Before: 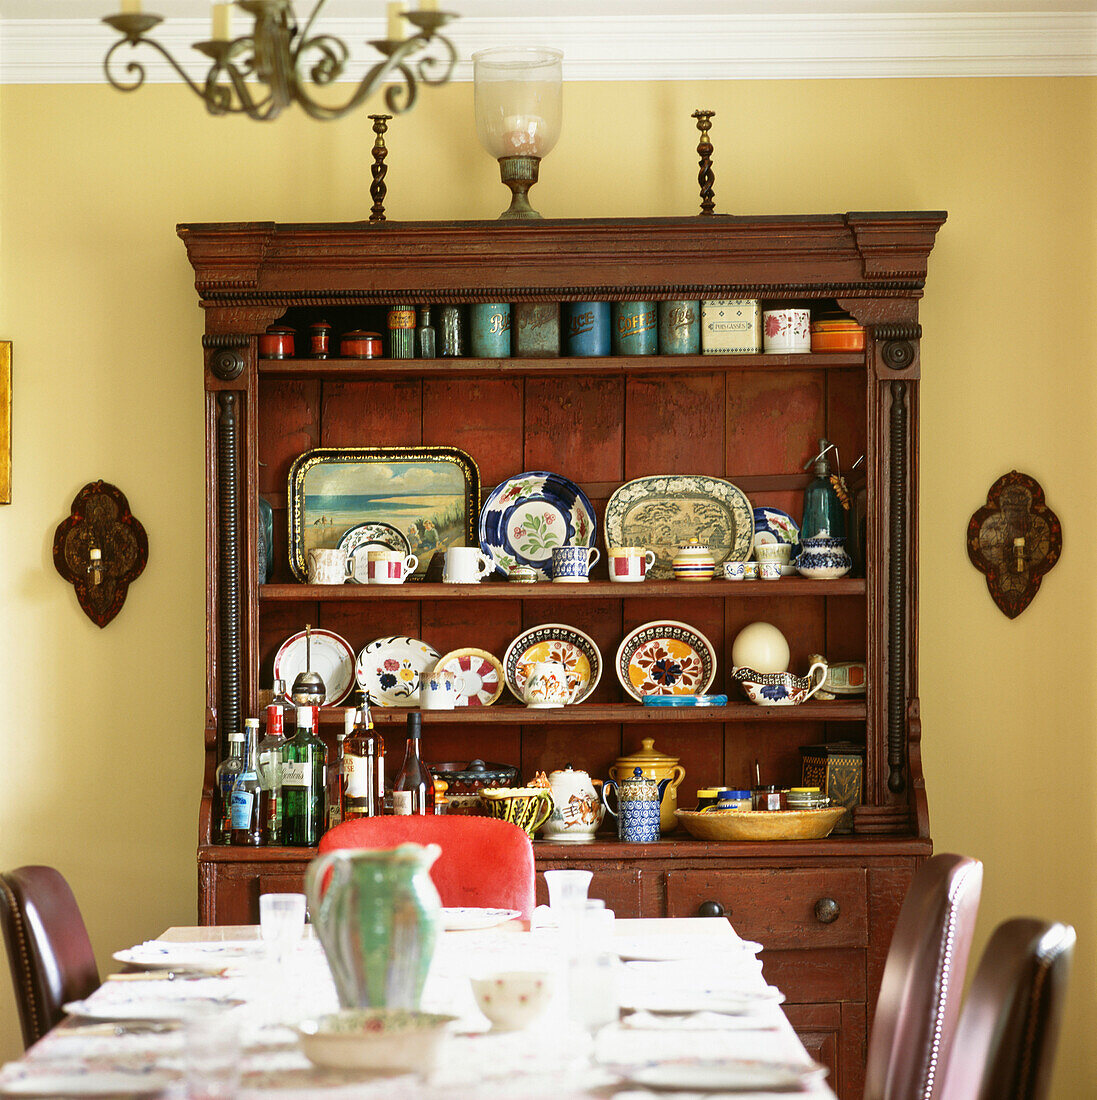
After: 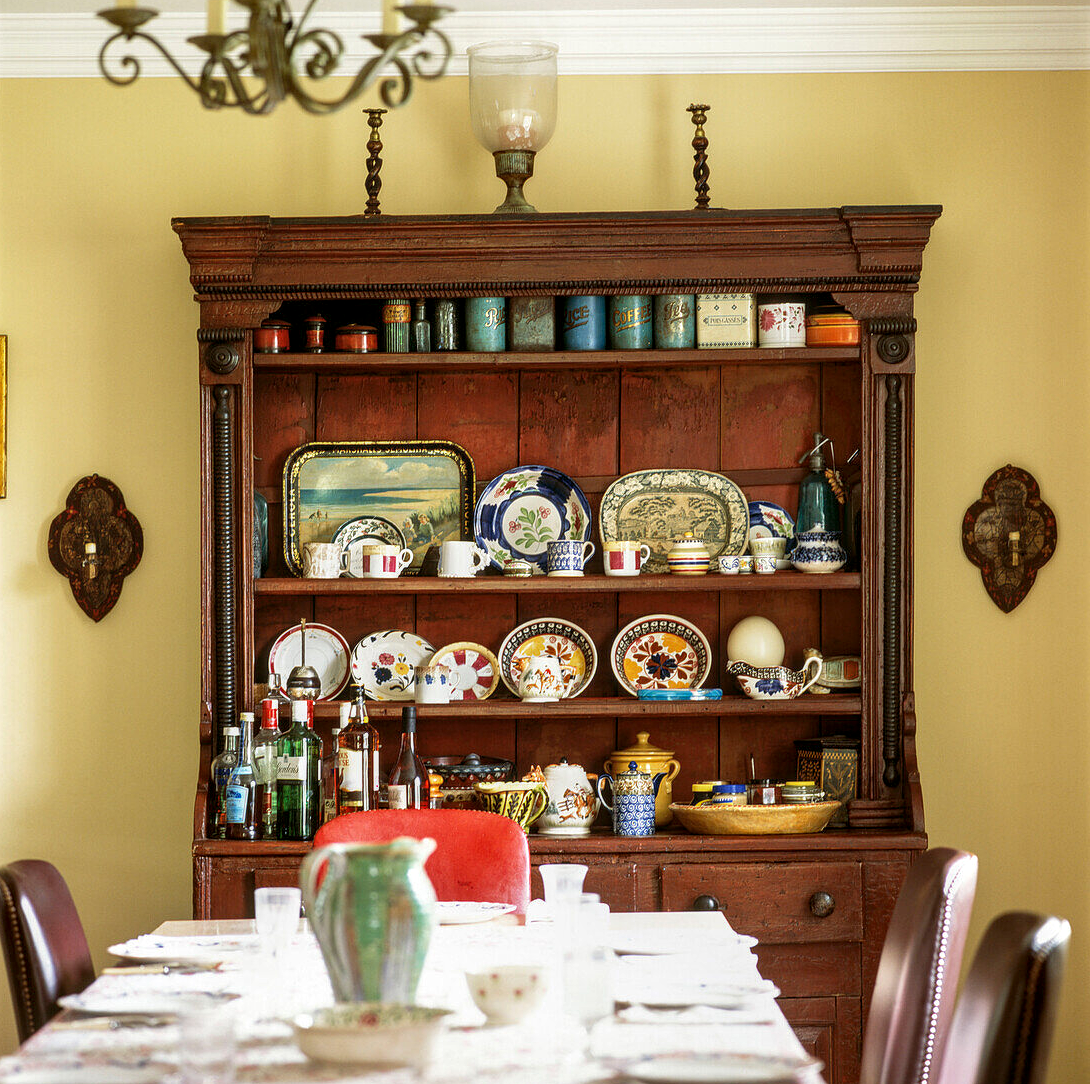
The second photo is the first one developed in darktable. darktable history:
crop: left 0.458%, top 0.546%, right 0.138%, bottom 0.894%
local contrast: detail 130%
tone equalizer: edges refinement/feathering 500, mask exposure compensation -1.57 EV, preserve details guided filter
